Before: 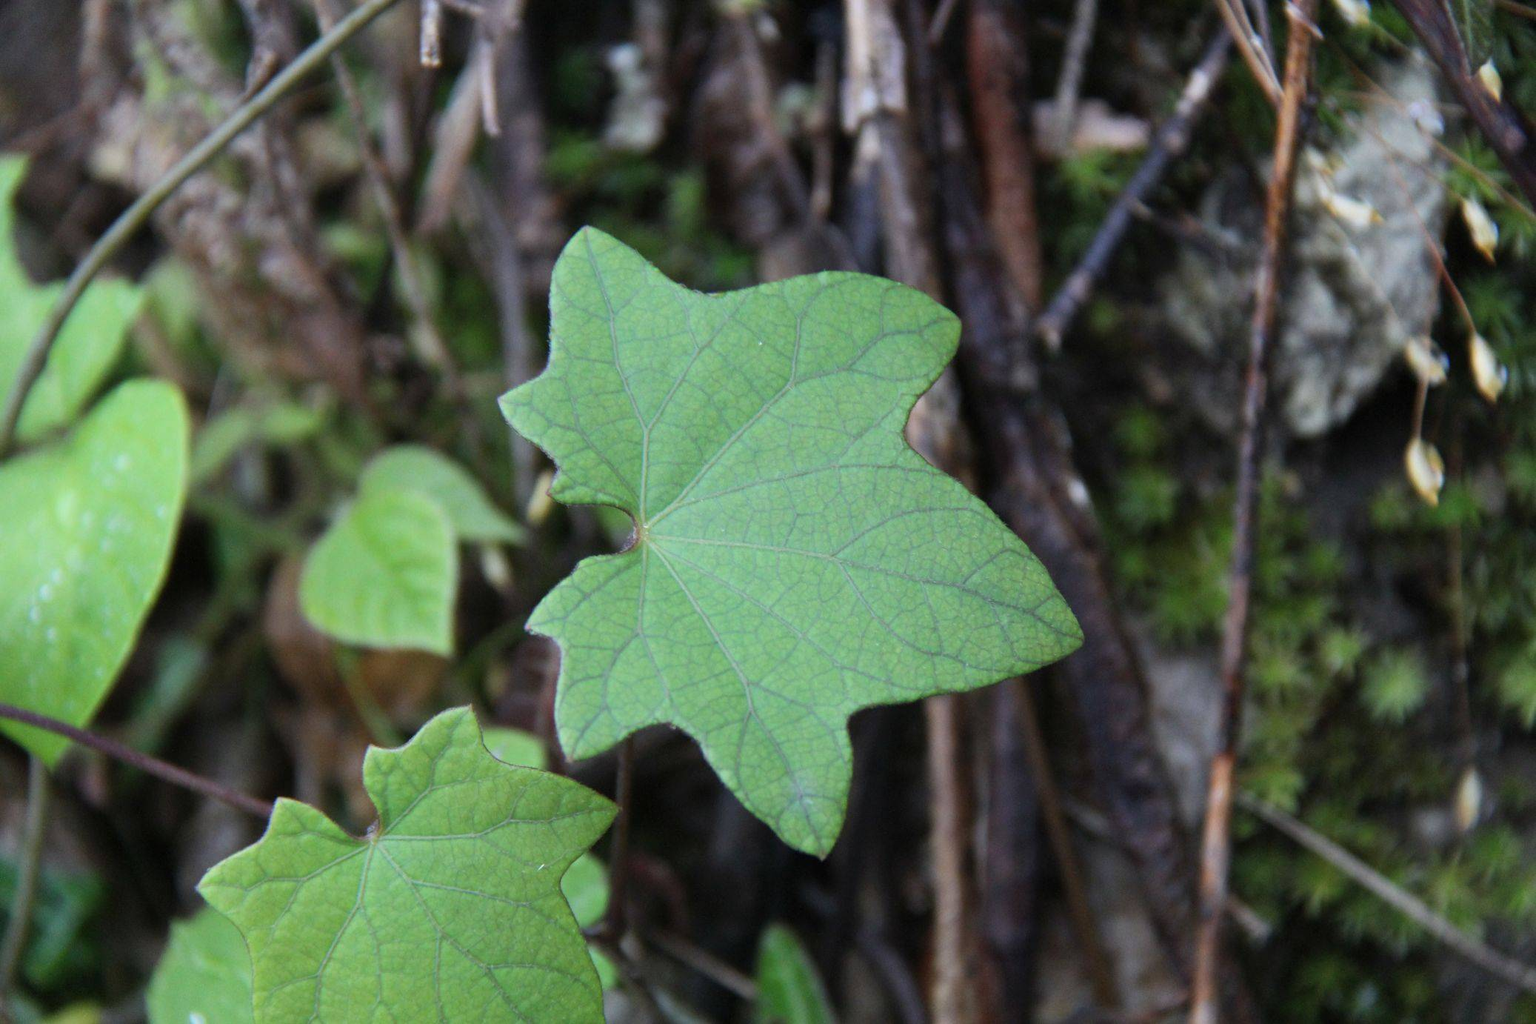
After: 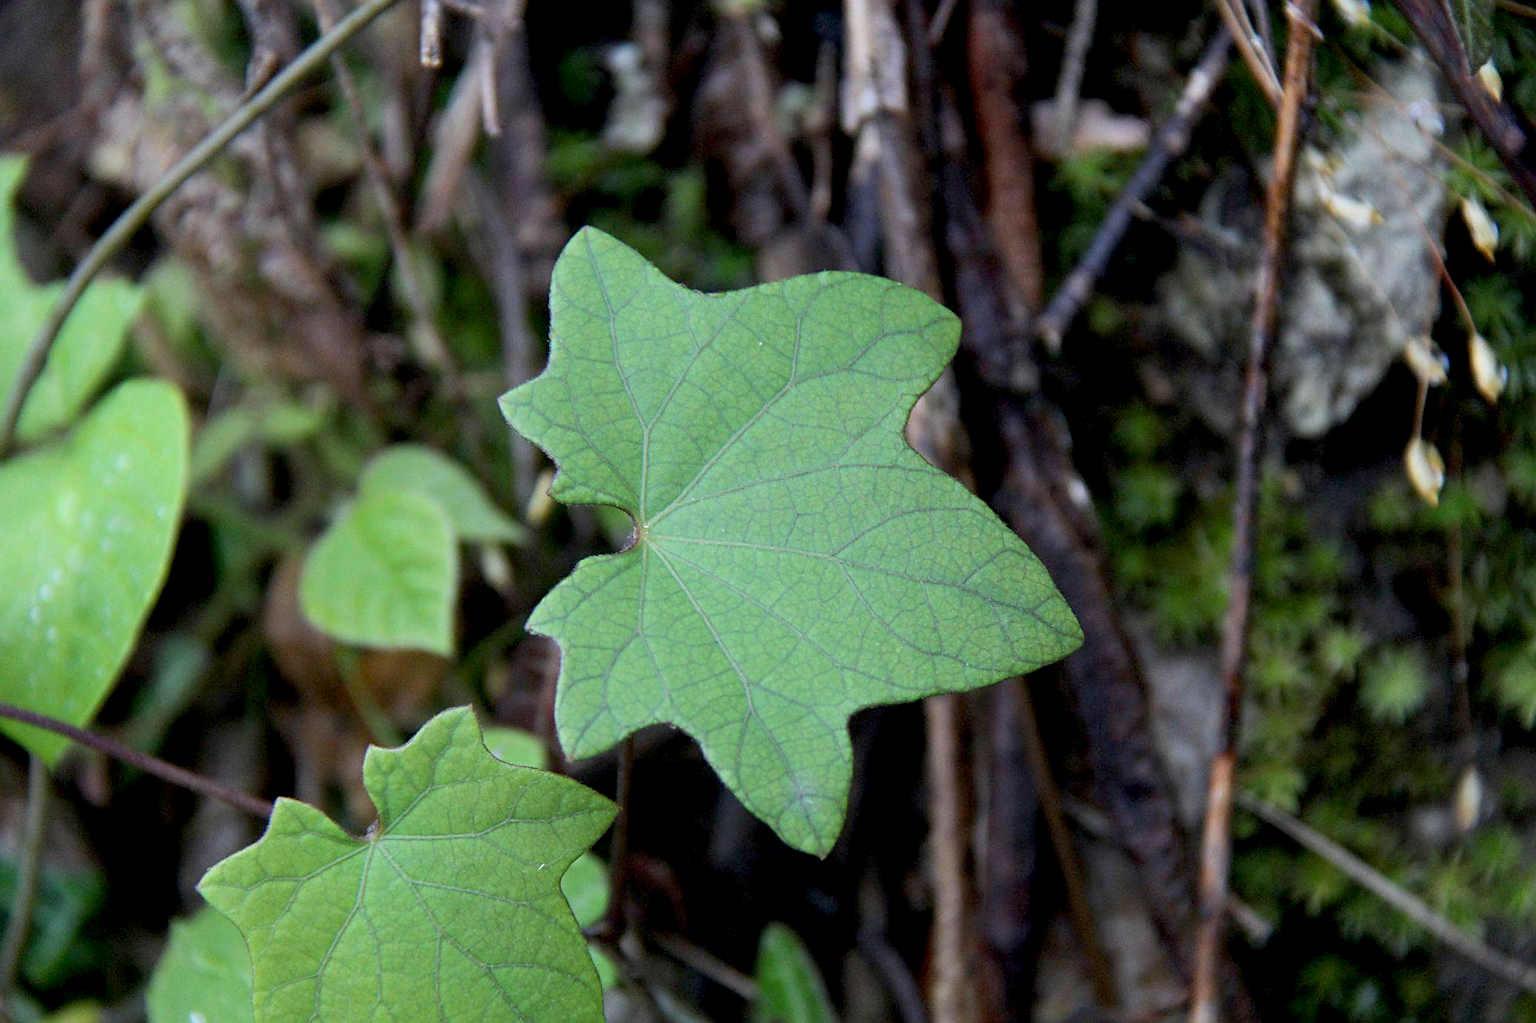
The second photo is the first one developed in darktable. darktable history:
sharpen: on, module defaults
exposure: black level correction 0.01, exposure 0.006 EV, compensate exposure bias true, compensate highlight preservation false
